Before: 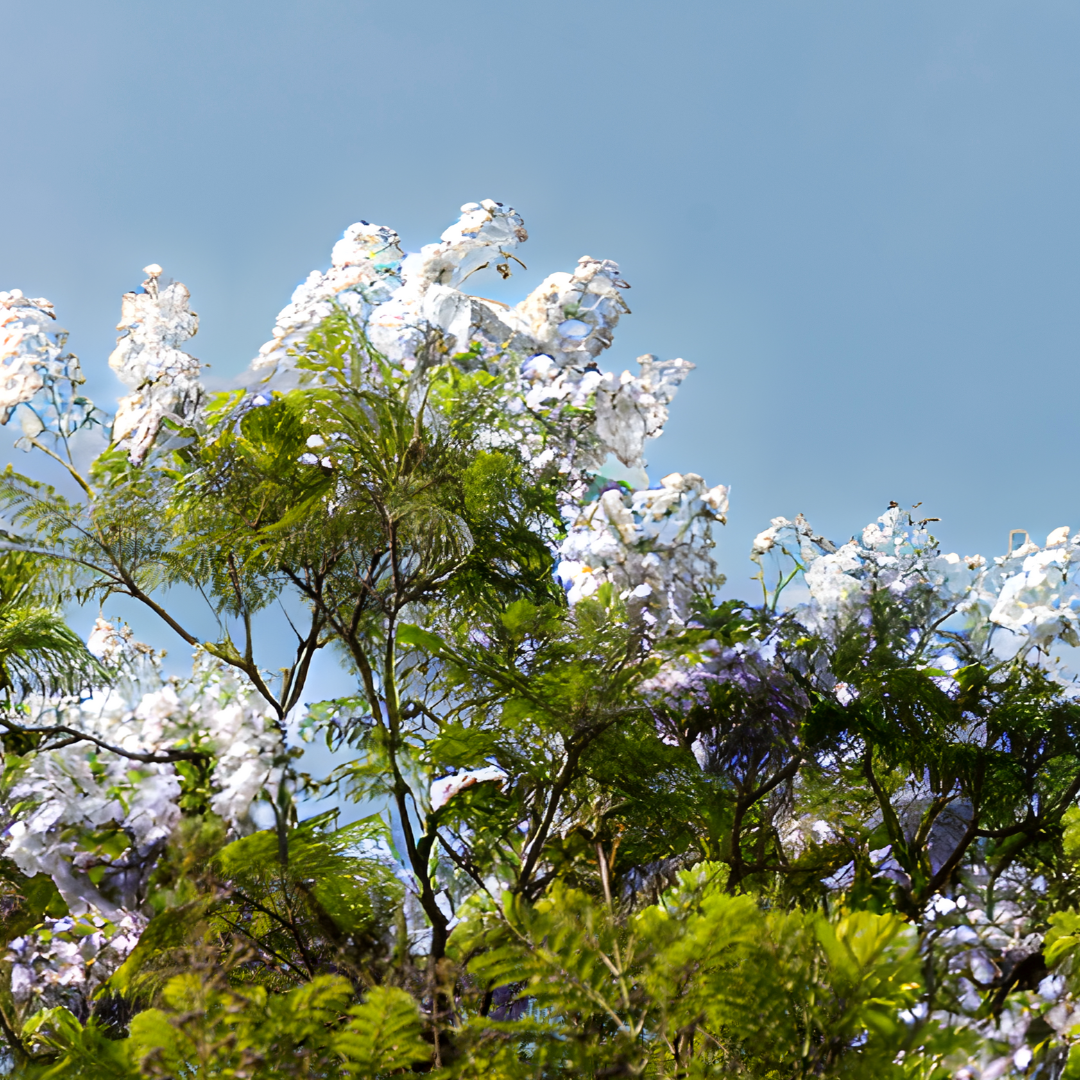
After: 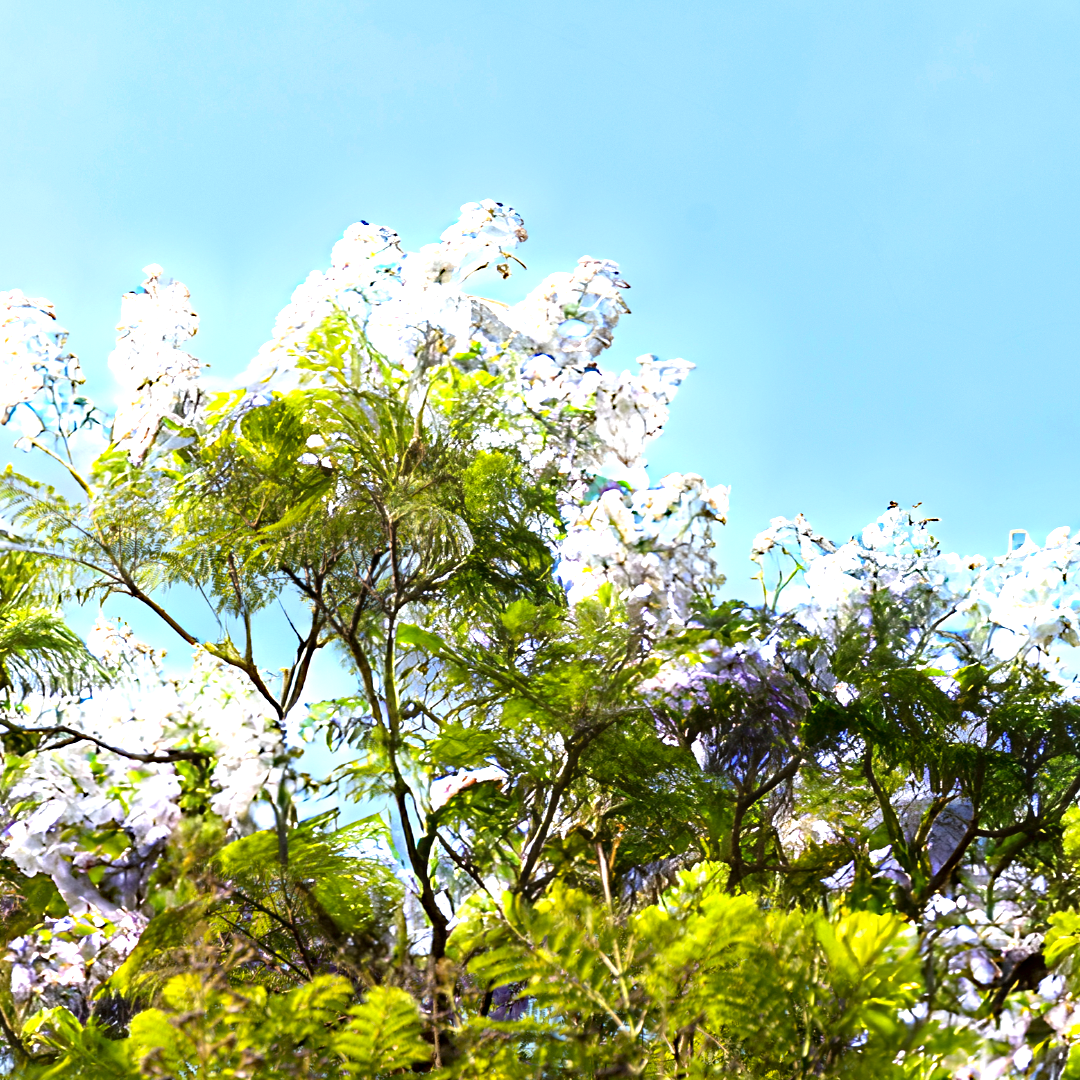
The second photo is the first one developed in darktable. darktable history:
tone equalizer: on, module defaults
exposure: exposure 1.147 EV, compensate highlight preservation false
haze removal: strength 0.304, distance 0.243, compatibility mode true, adaptive false
